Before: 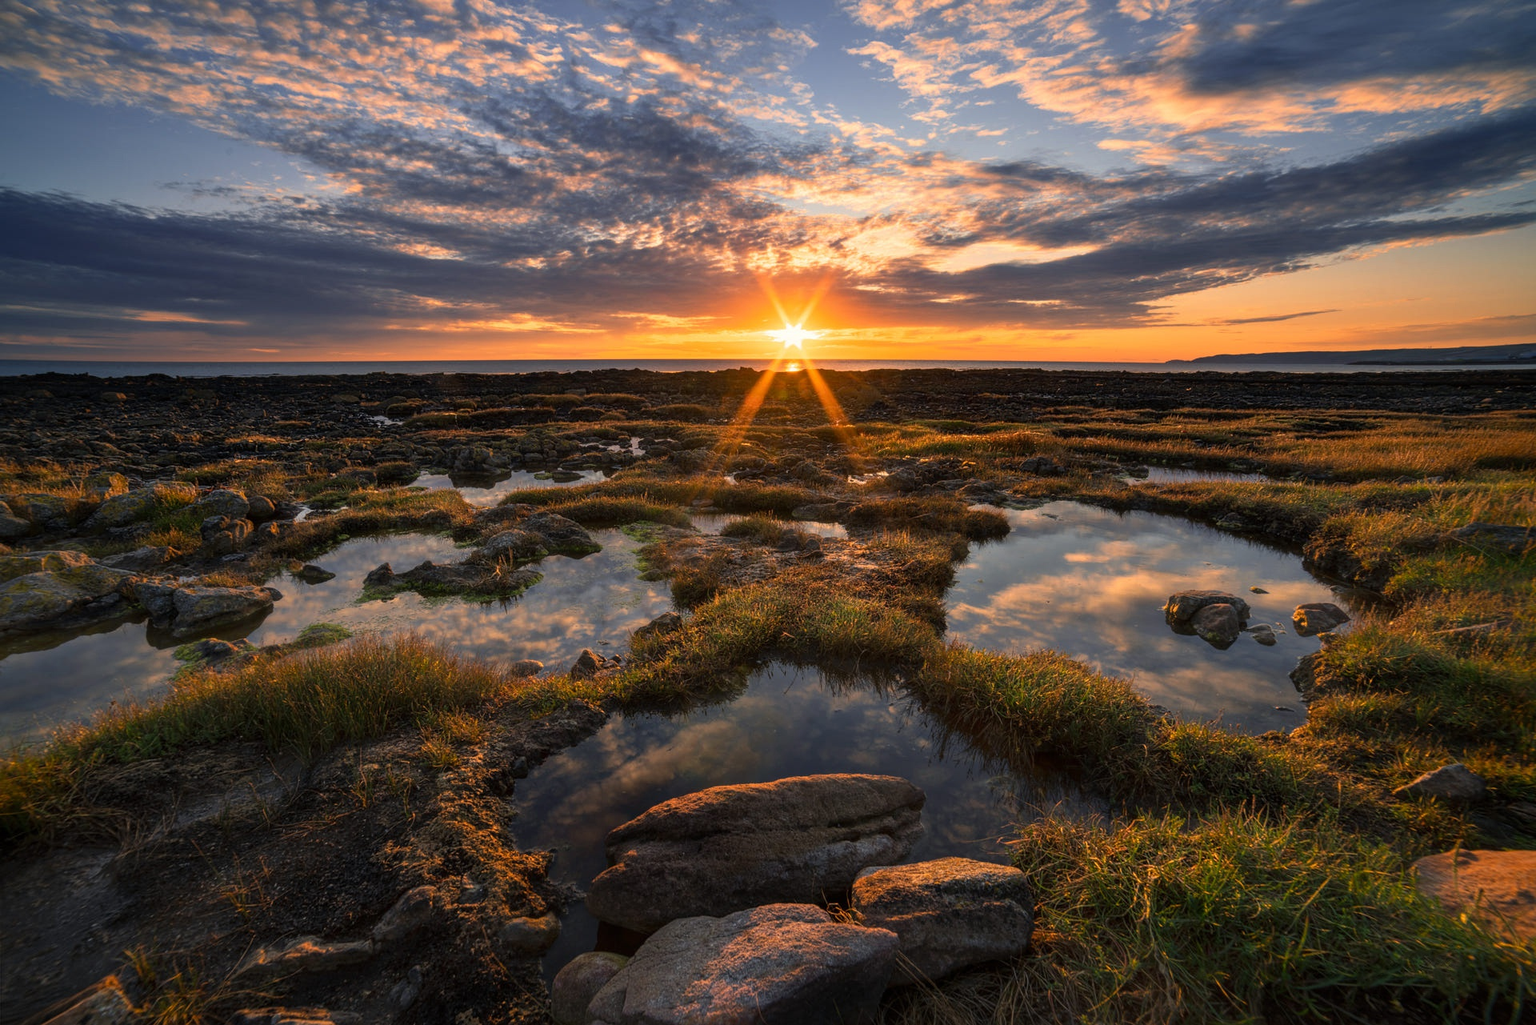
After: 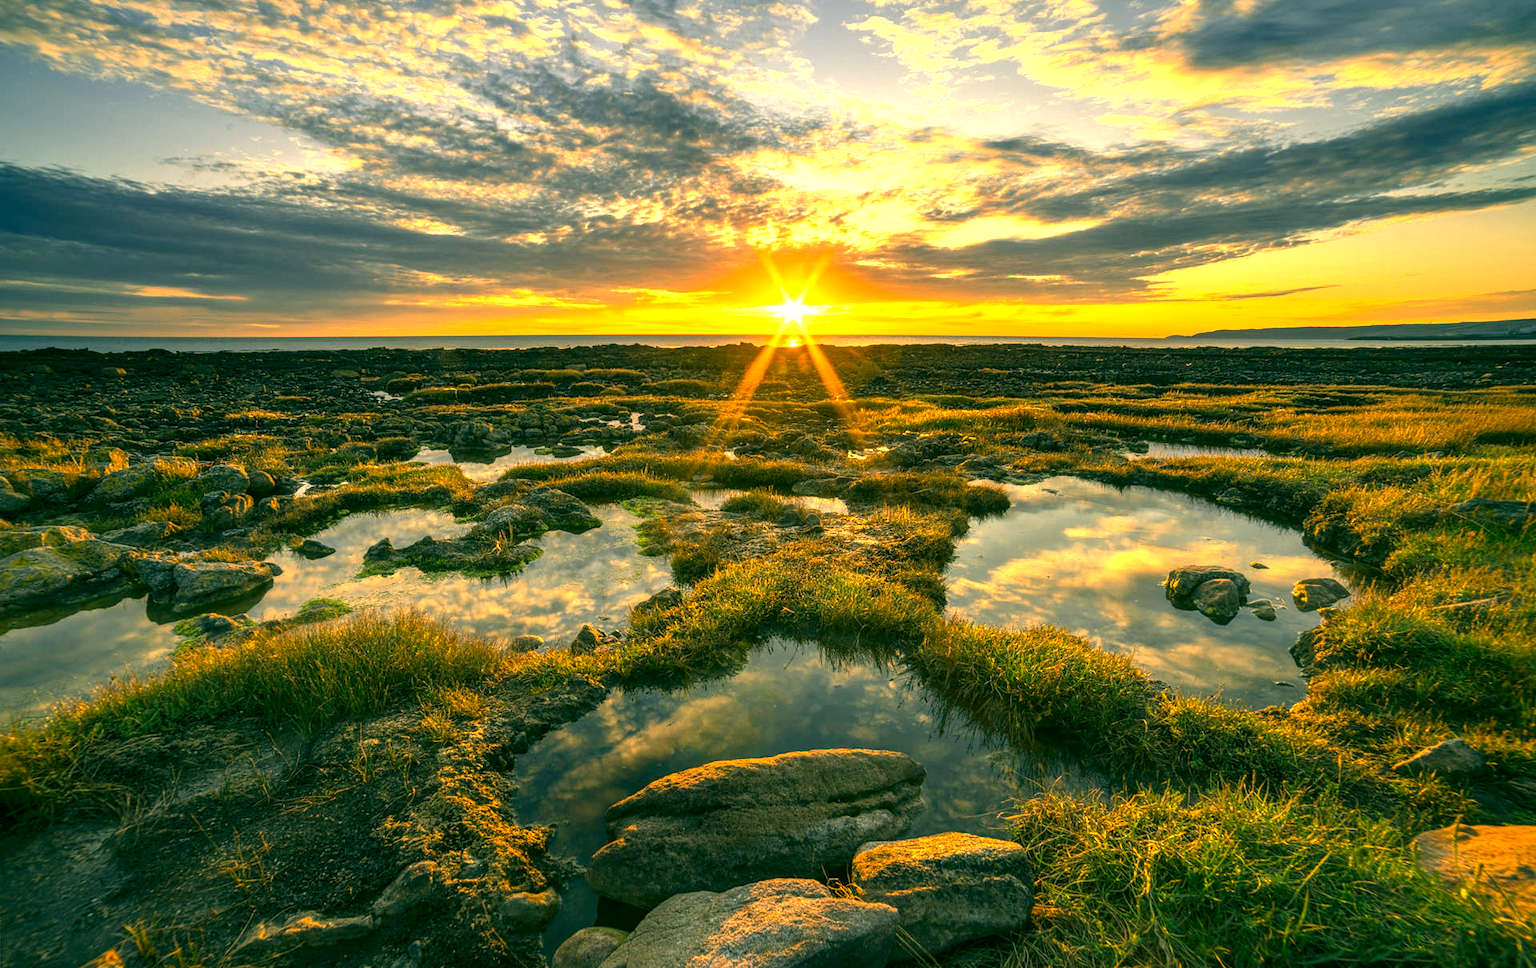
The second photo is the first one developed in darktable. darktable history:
local contrast: on, module defaults
exposure: black level correction 0, exposure 1.2 EV, compensate exposure bias true, compensate highlight preservation false
crop and rotate: top 2.479%, bottom 3.018%
color correction: highlights a* 5.62, highlights b* 33.57, shadows a* -25.86, shadows b* 4.02
